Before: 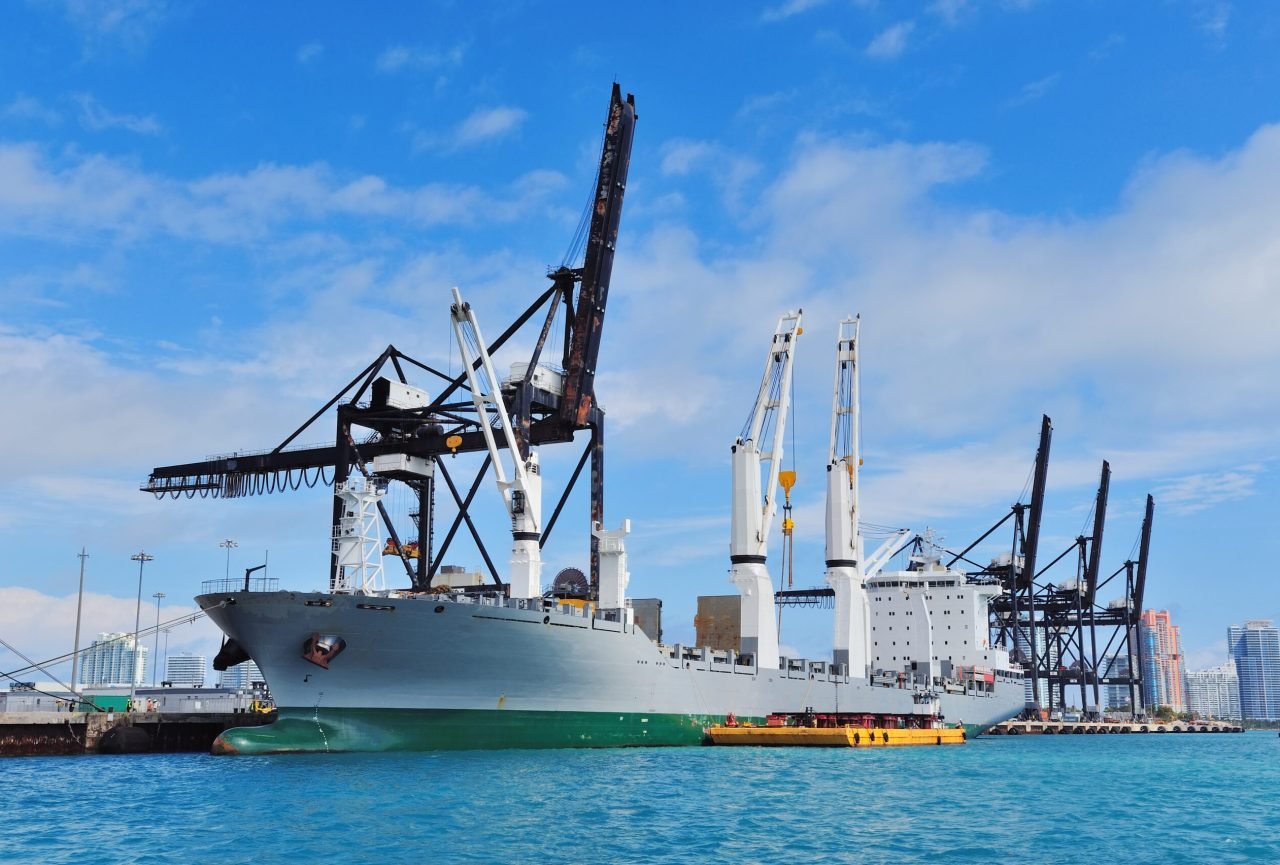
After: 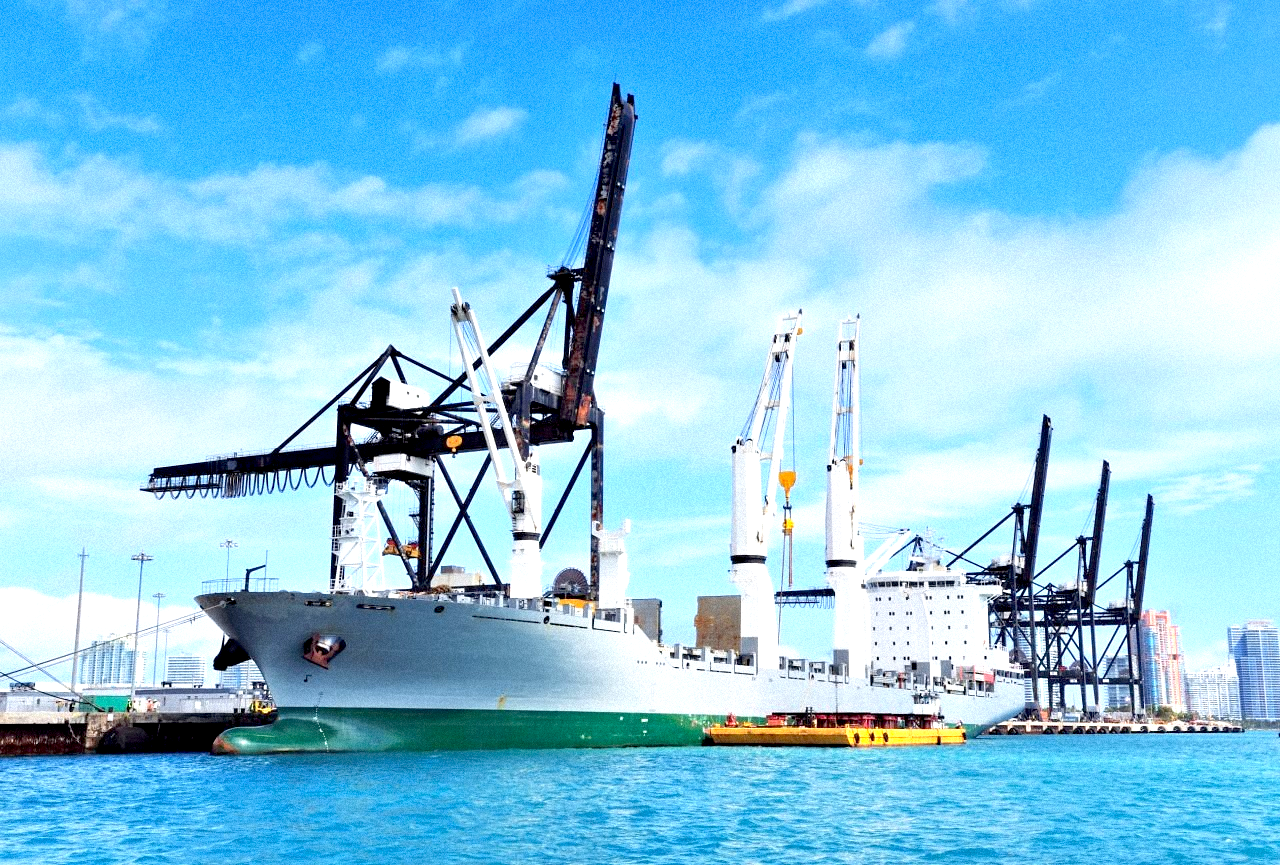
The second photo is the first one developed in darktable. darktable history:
grain: mid-tones bias 0%
exposure: black level correction 0.01, exposure 1 EV, compensate highlight preservation false
